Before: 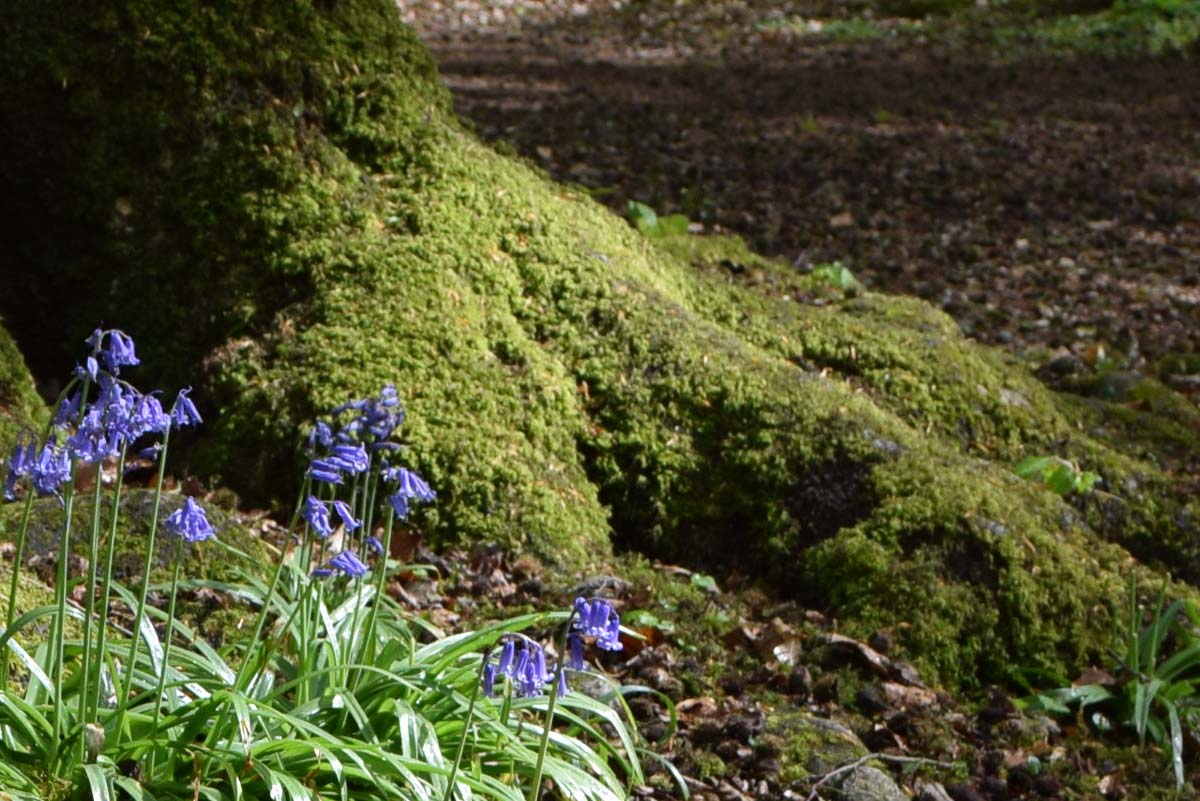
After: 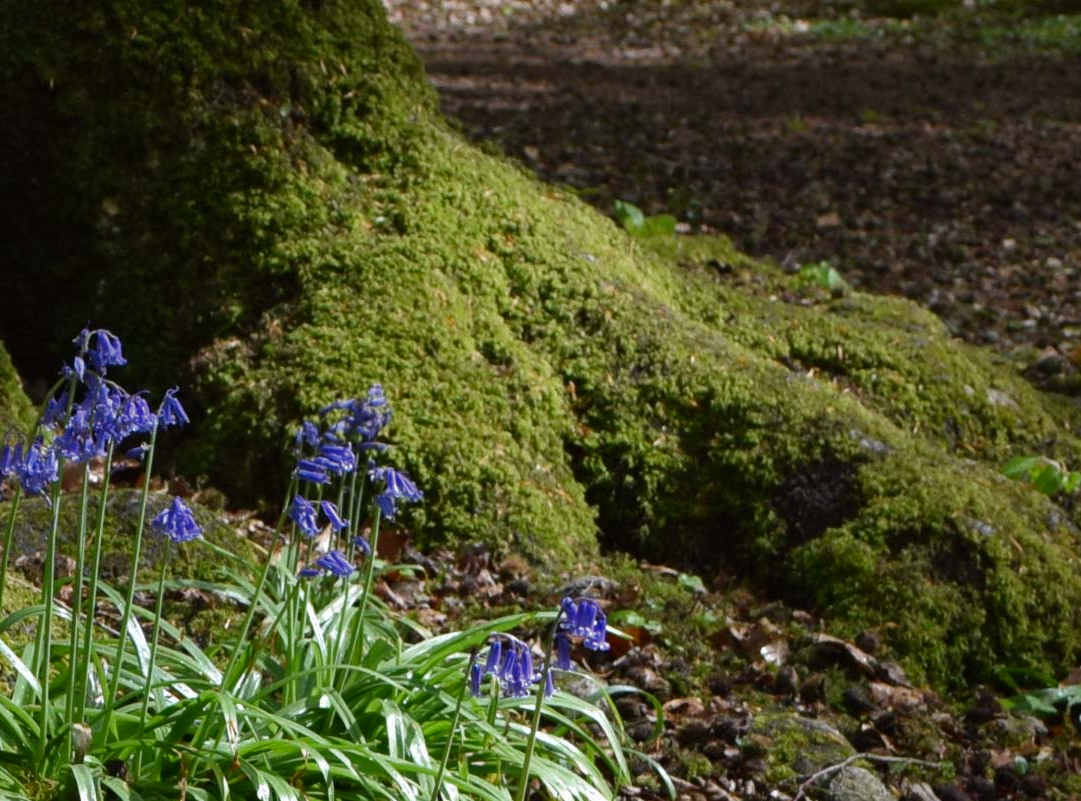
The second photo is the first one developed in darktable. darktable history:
crop and rotate: left 1.088%, right 8.807%
color zones: curves: ch0 [(0.27, 0.396) (0.563, 0.504) (0.75, 0.5) (0.787, 0.307)]
